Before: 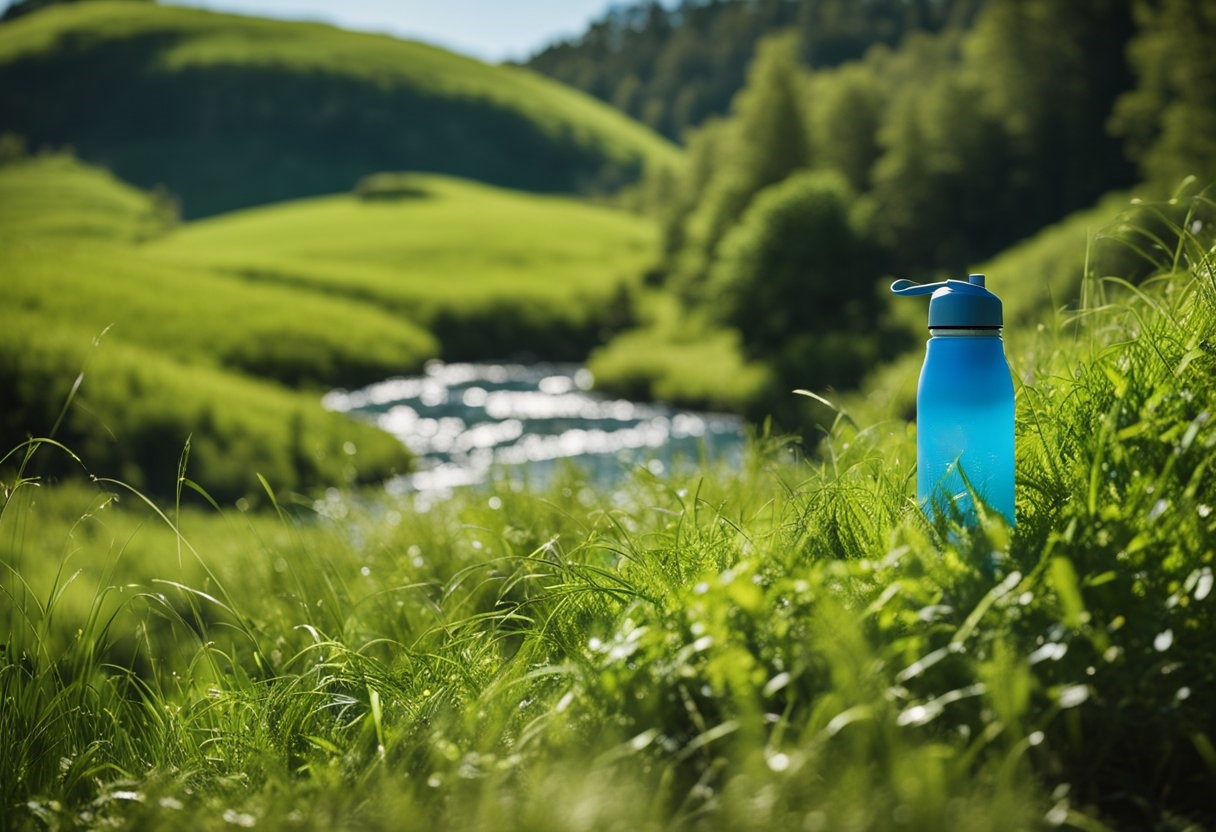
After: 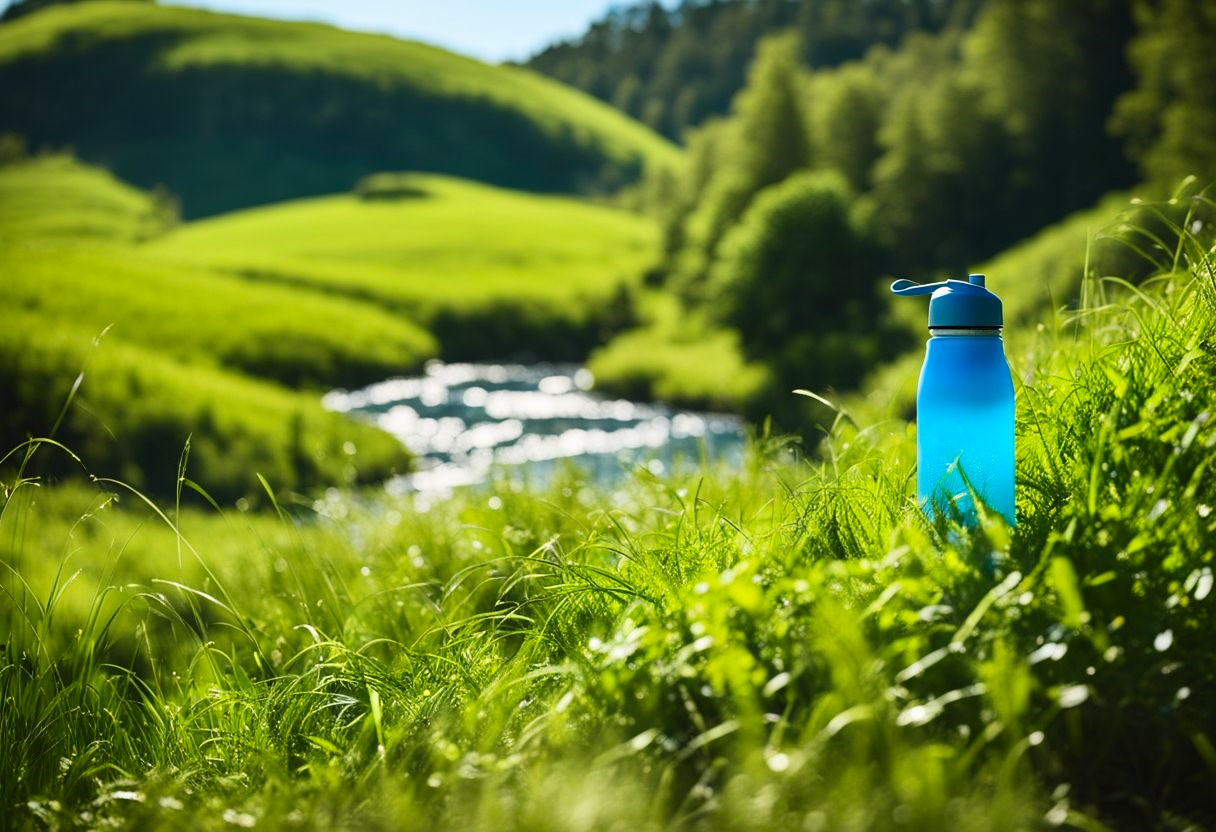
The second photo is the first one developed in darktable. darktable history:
contrast brightness saturation: contrast 0.225, brightness 0.114, saturation 0.285
